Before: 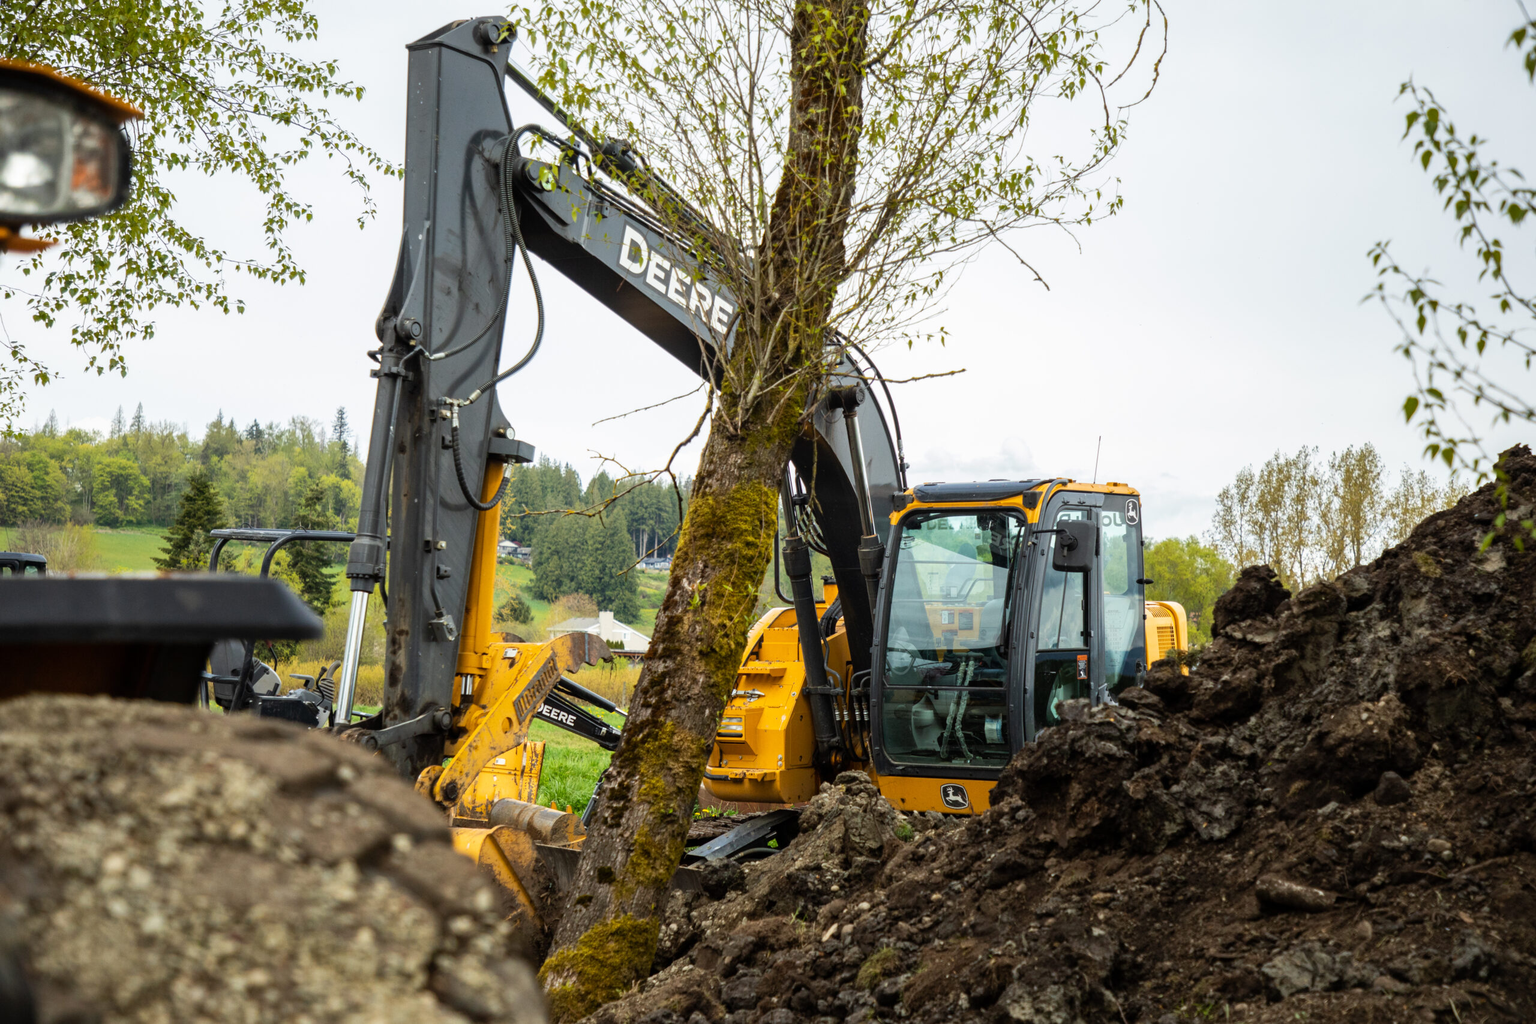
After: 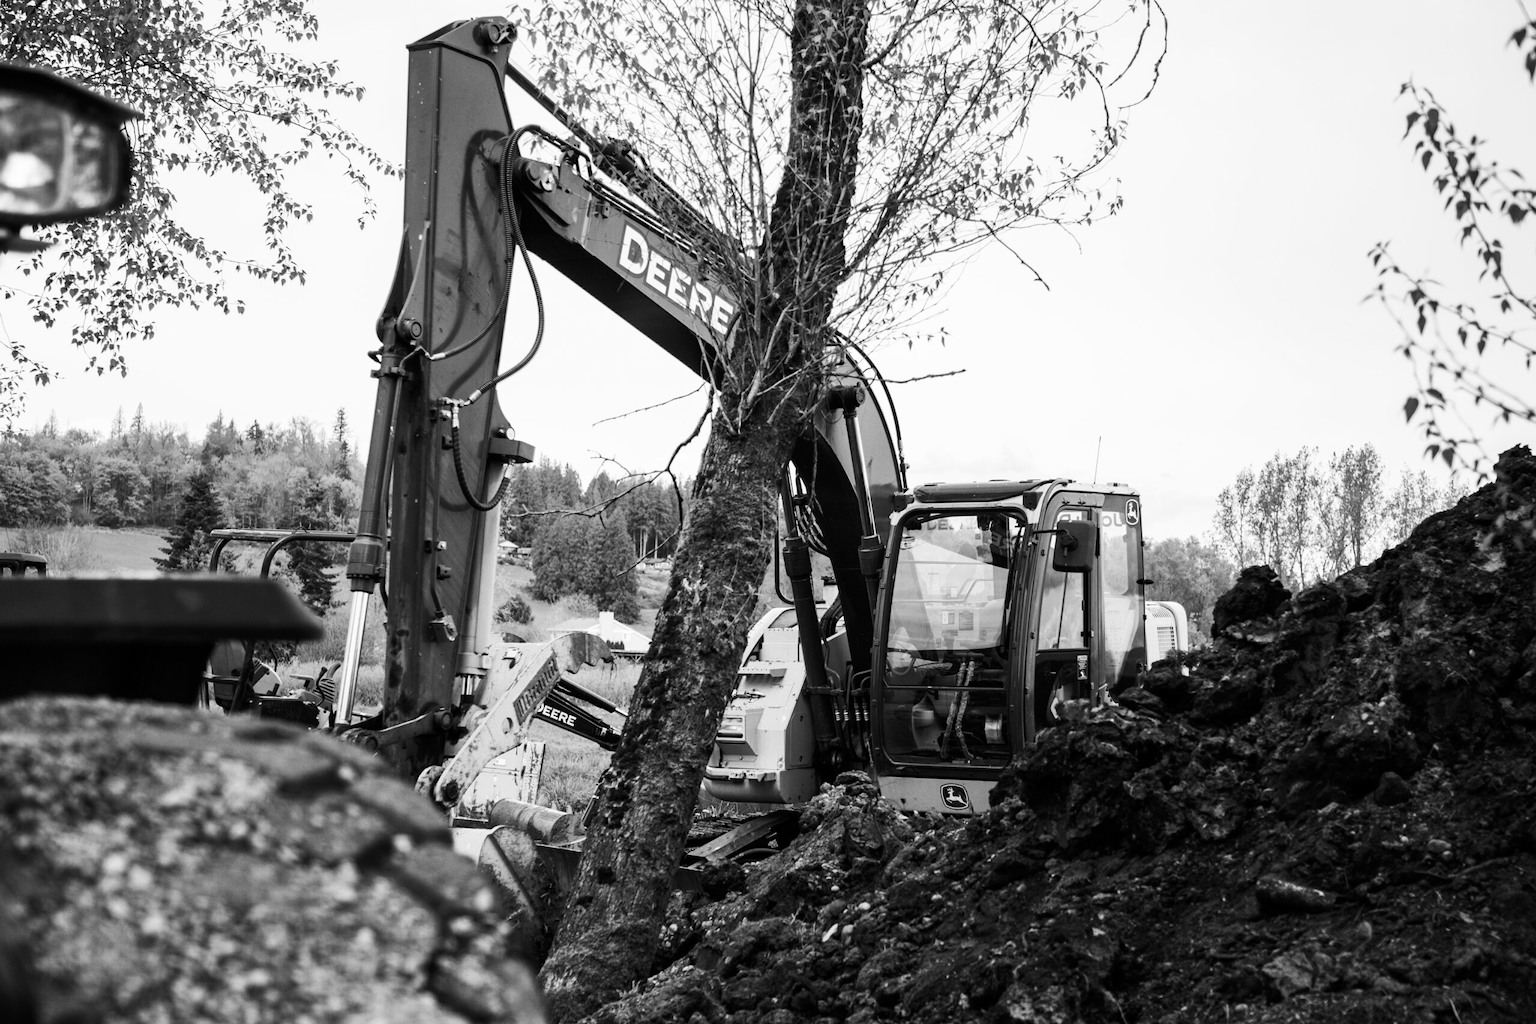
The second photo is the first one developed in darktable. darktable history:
white balance: red 0.978, blue 0.999
contrast brightness saturation: contrast 0.28
color zones: curves: ch0 [(0.004, 0.588) (0.116, 0.636) (0.259, 0.476) (0.423, 0.464) (0.75, 0.5)]; ch1 [(0, 0) (0.143, 0) (0.286, 0) (0.429, 0) (0.571, 0) (0.714, 0) (0.857, 0)]
